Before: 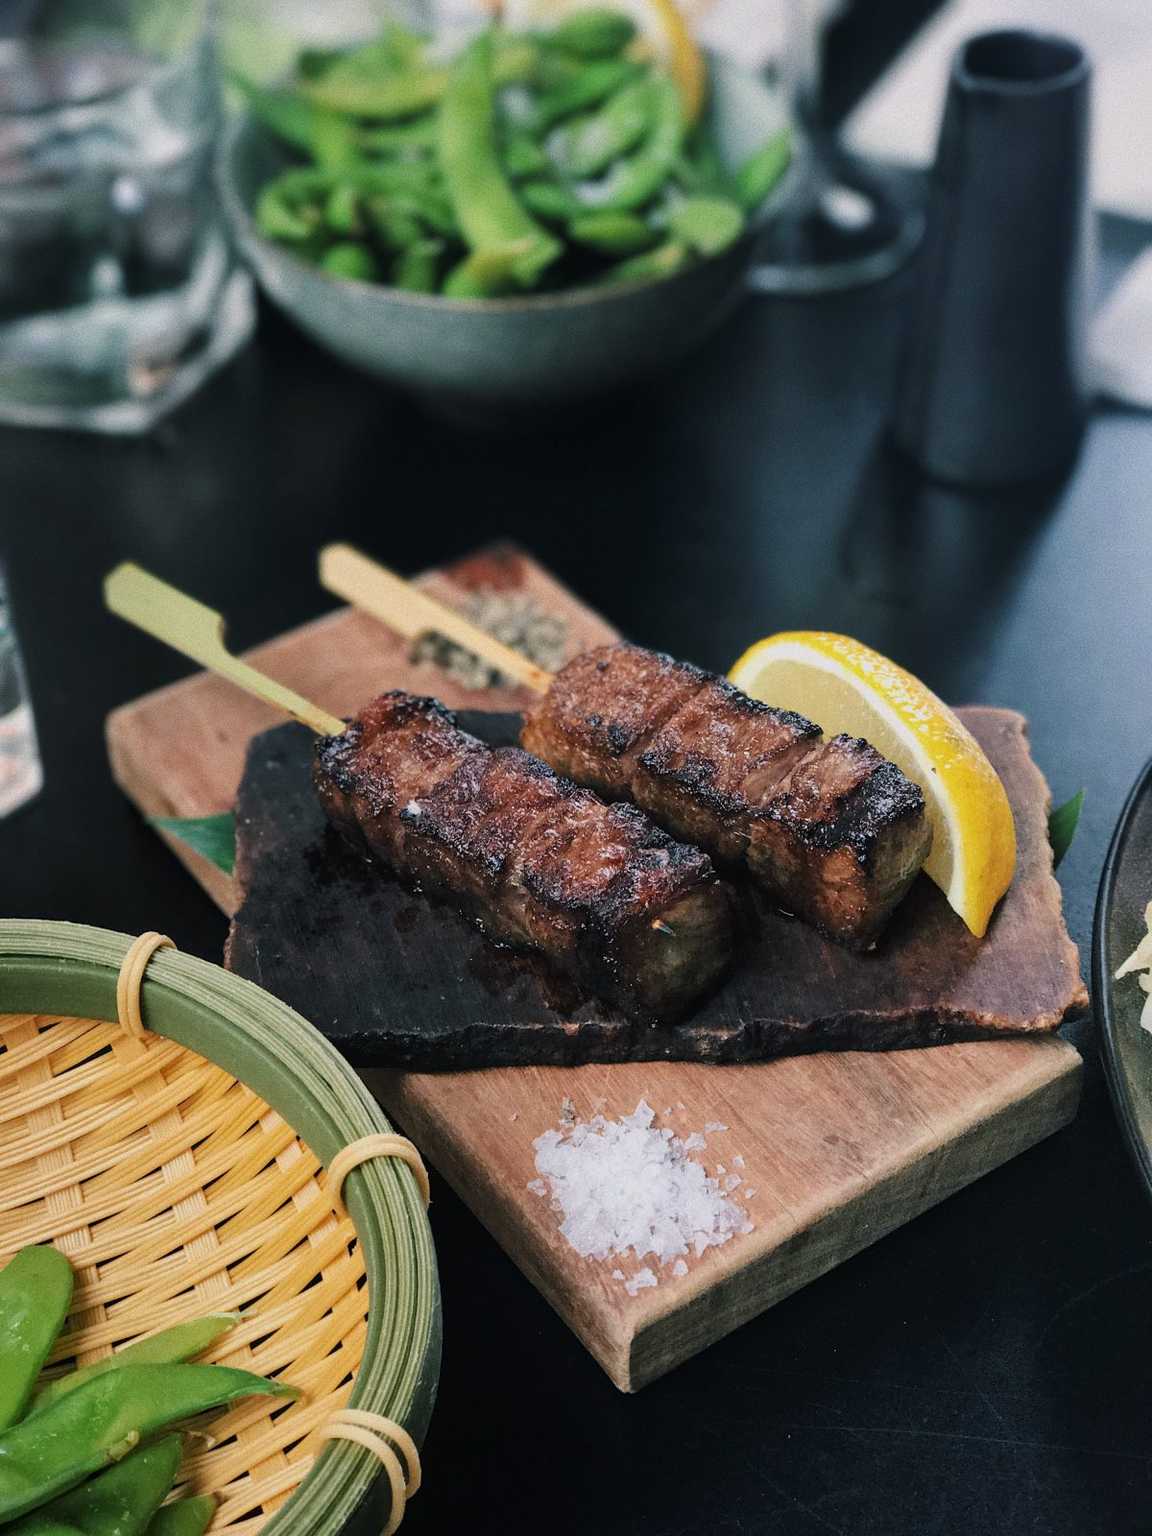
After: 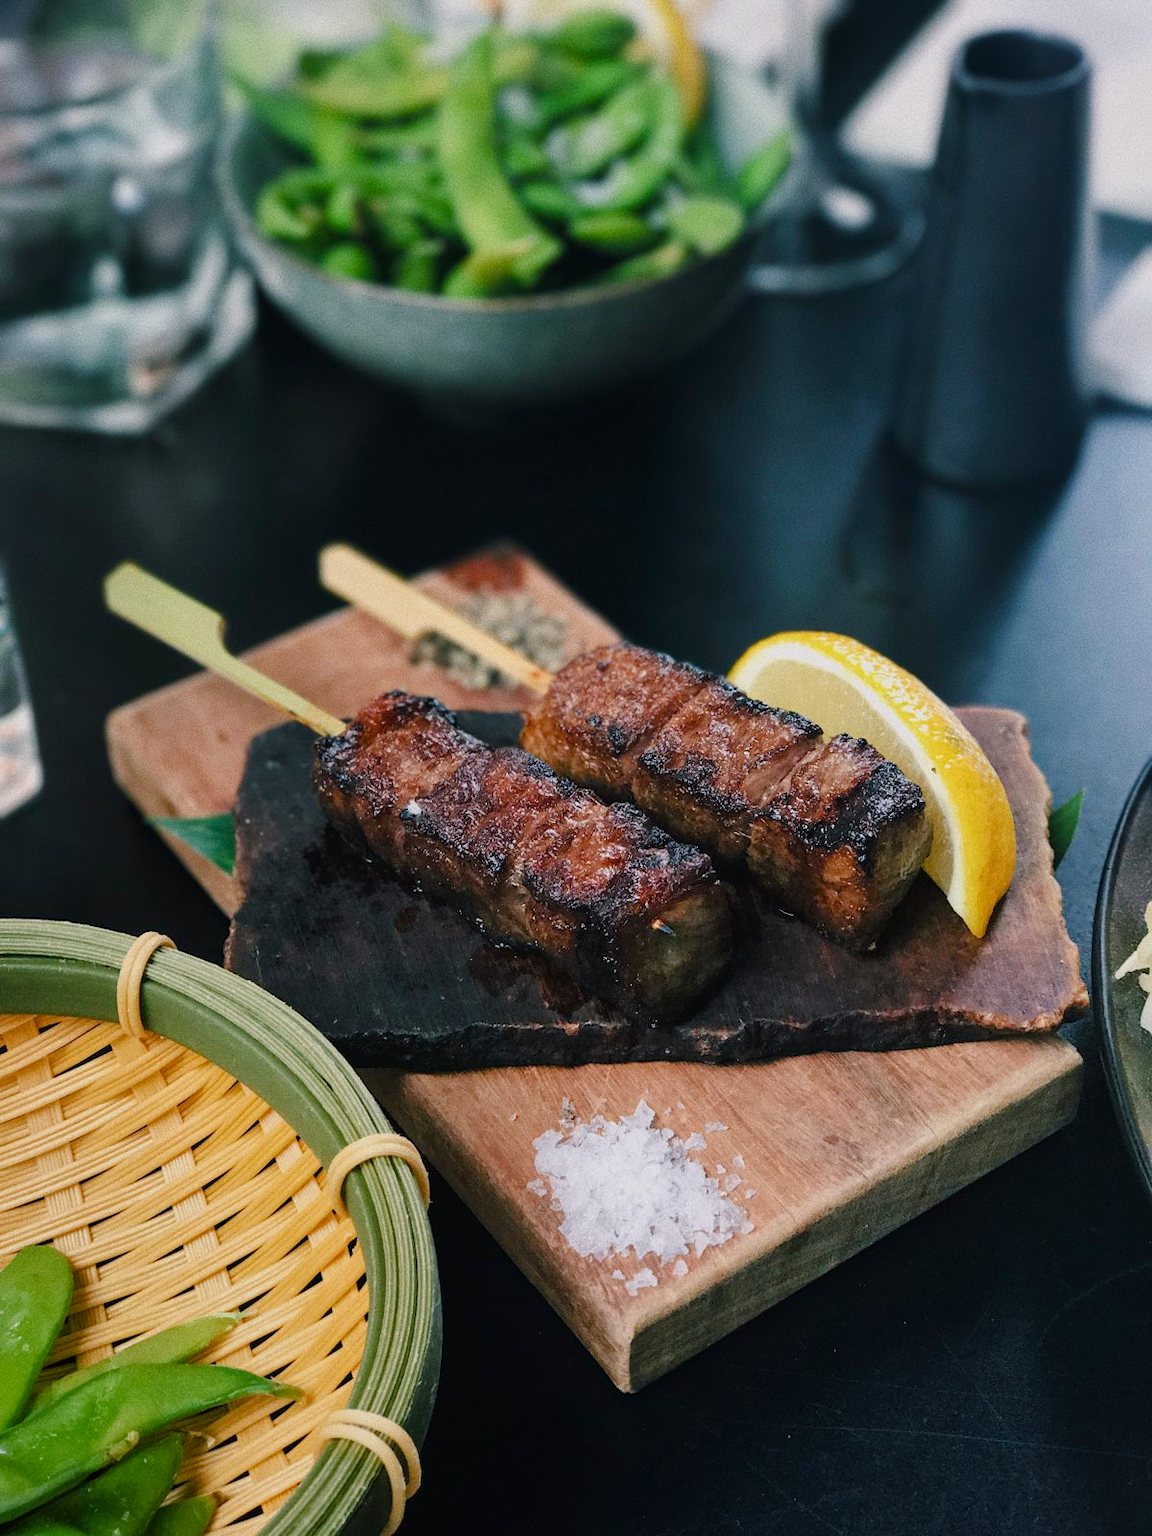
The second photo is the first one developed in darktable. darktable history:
color balance rgb: shadows lift › chroma 0.832%, shadows lift › hue 113.74°, white fulcrum 1.02 EV, perceptual saturation grading › global saturation 20%, perceptual saturation grading › highlights -25.028%, perceptual saturation grading › shadows 26.1%, global vibrance 6.291%
